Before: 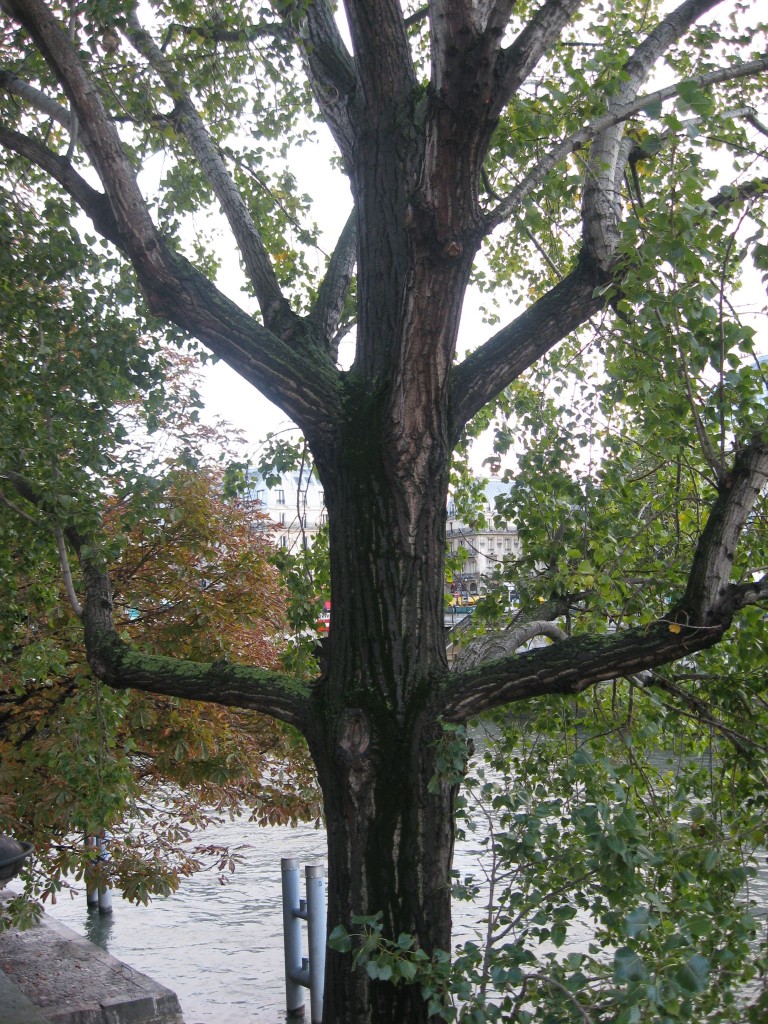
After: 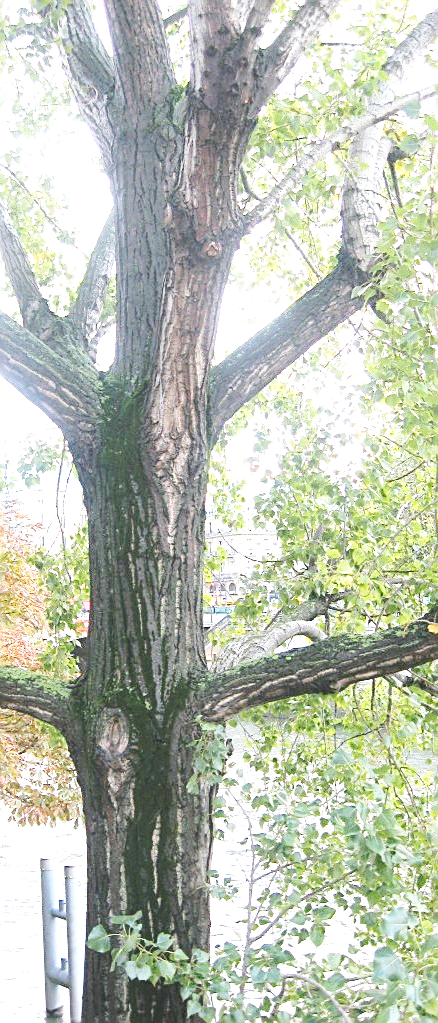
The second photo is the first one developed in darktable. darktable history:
crop: left 31.431%, top 0.024%, right 11.478%
sharpen: on, module defaults
exposure: black level correction 0, exposure 1.876 EV, compensate exposure bias true, compensate highlight preservation false
base curve: curves: ch0 [(0, 0.007) (0.028, 0.063) (0.121, 0.311) (0.46, 0.743) (0.859, 0.957) (1, 1)], preserve colors none
